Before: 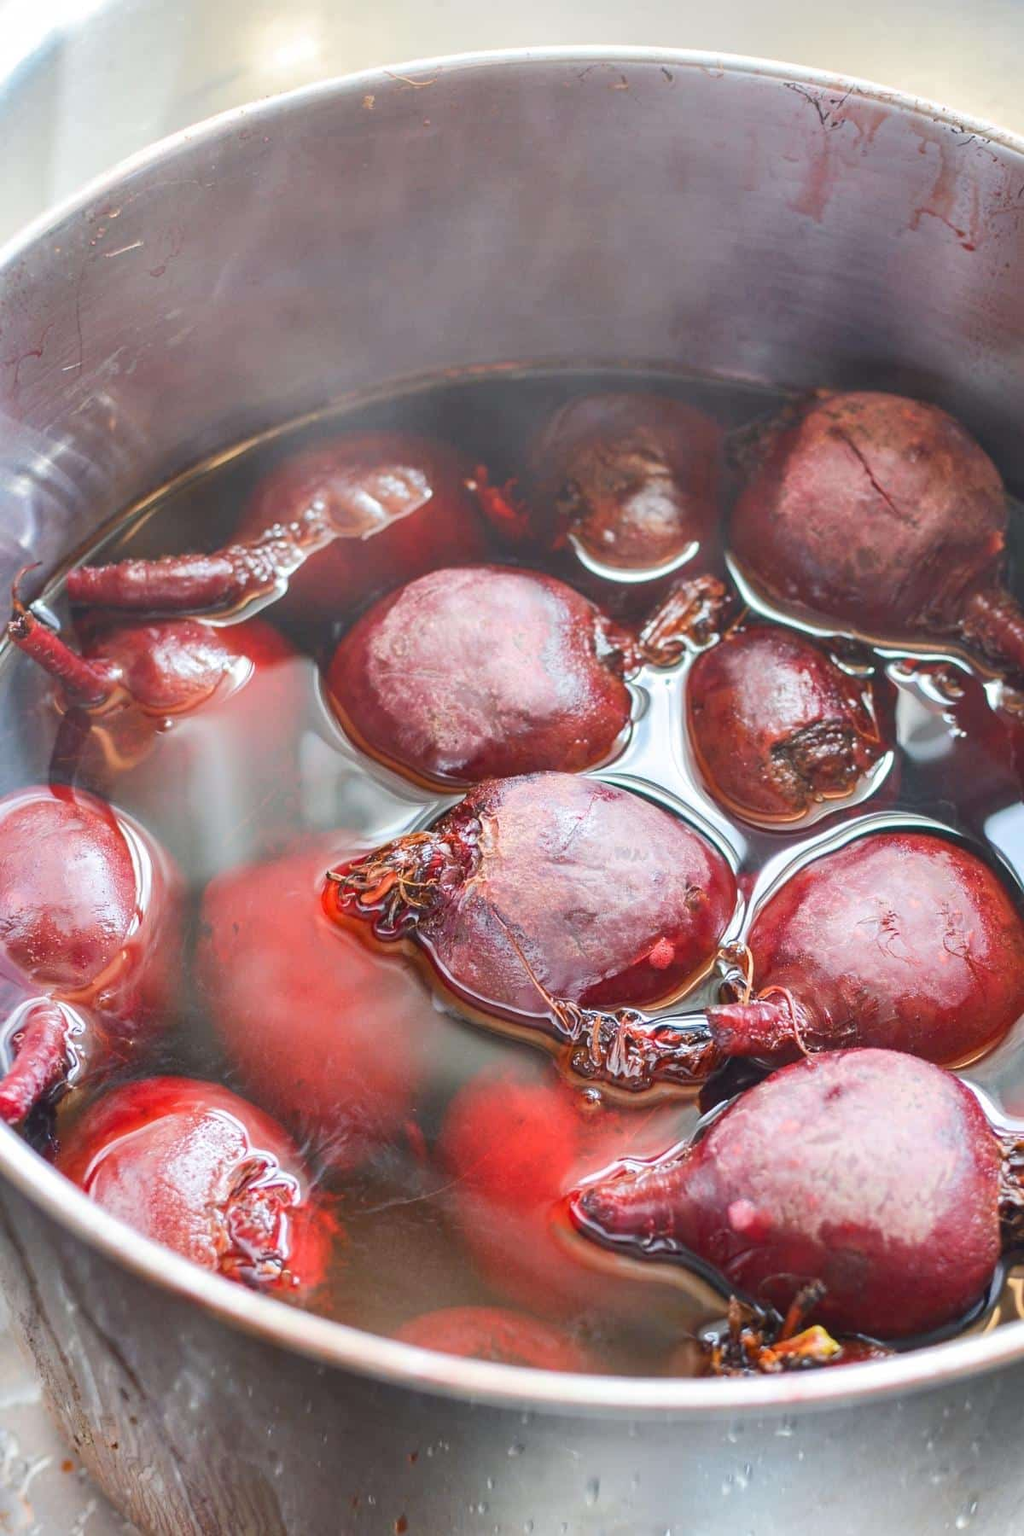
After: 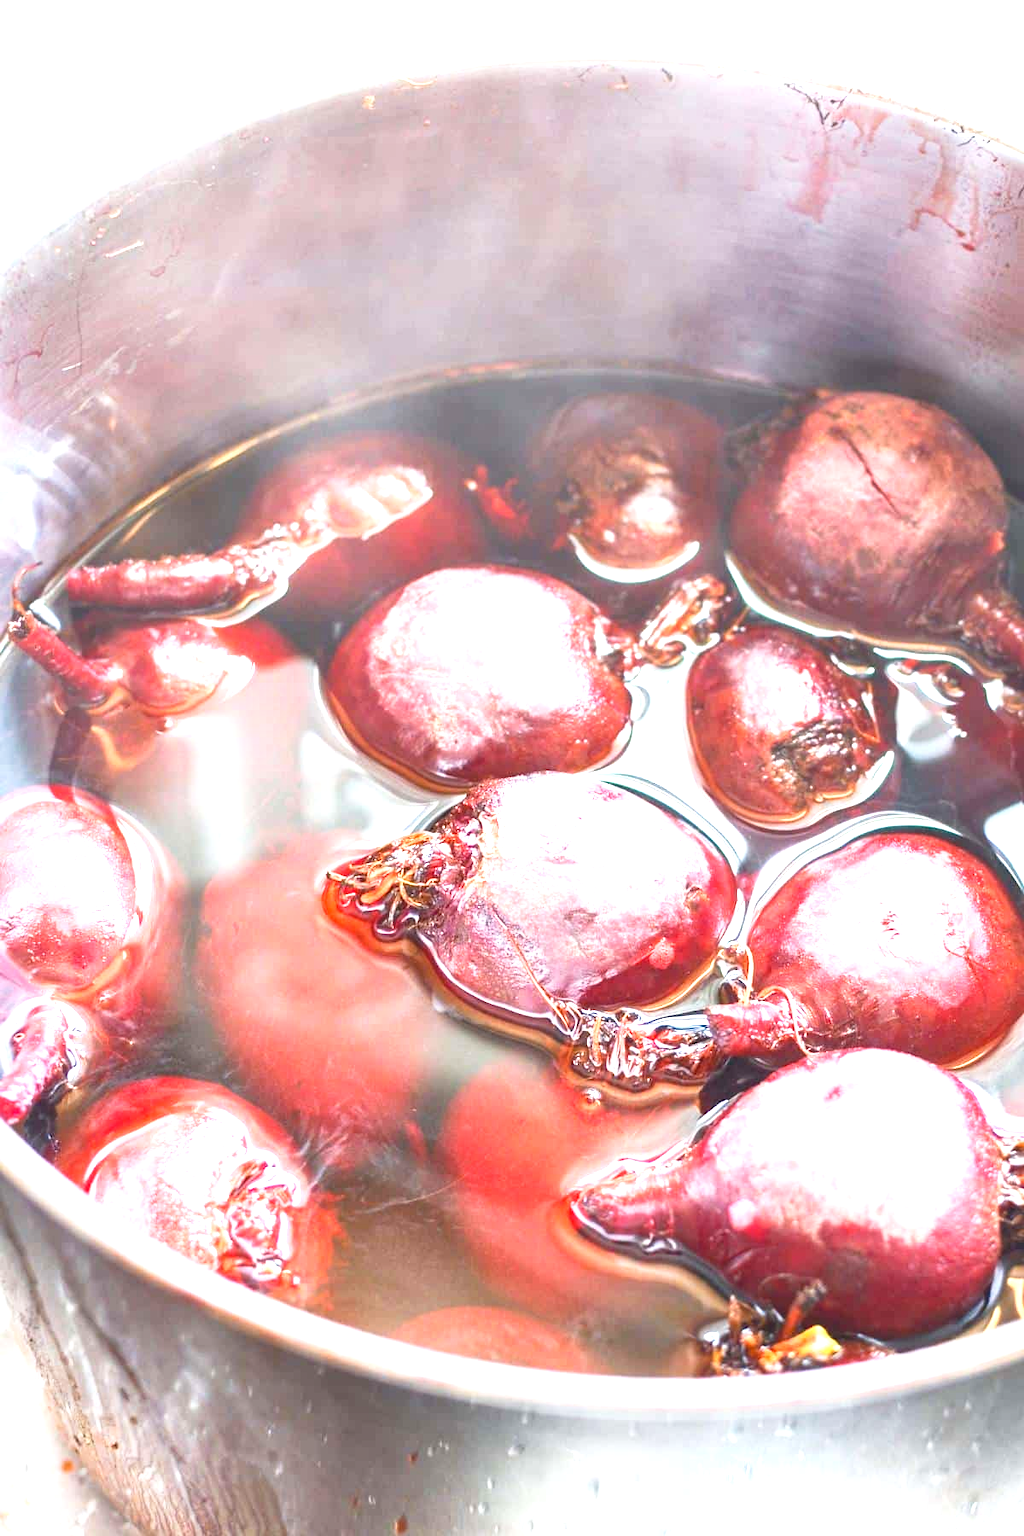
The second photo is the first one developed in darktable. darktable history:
tone curve: curves: ch0 [(0, 0) (0.003, 0.003) (0.011, 0.011) (0.025, 0.026) (0.044, 0.046) (0.069, 0.072) (0.1, 0.103) (0.136, 0.141) (0.177, 0.184) (0.224, 0.233) (0.277, 0.287) (0.335, 0.348) (0.399, 0.414) (0.468, 0.486) (0.543, 0.563) (0.623, 0.647) (0.709, 0.736) (0.801, 0.831) (0.898, 0.92) (1, 1)], preserve colors none
exposure: black level correction 0, exposure 1.379 EV, compensate exposure bias true, compensate highlight preservation false
